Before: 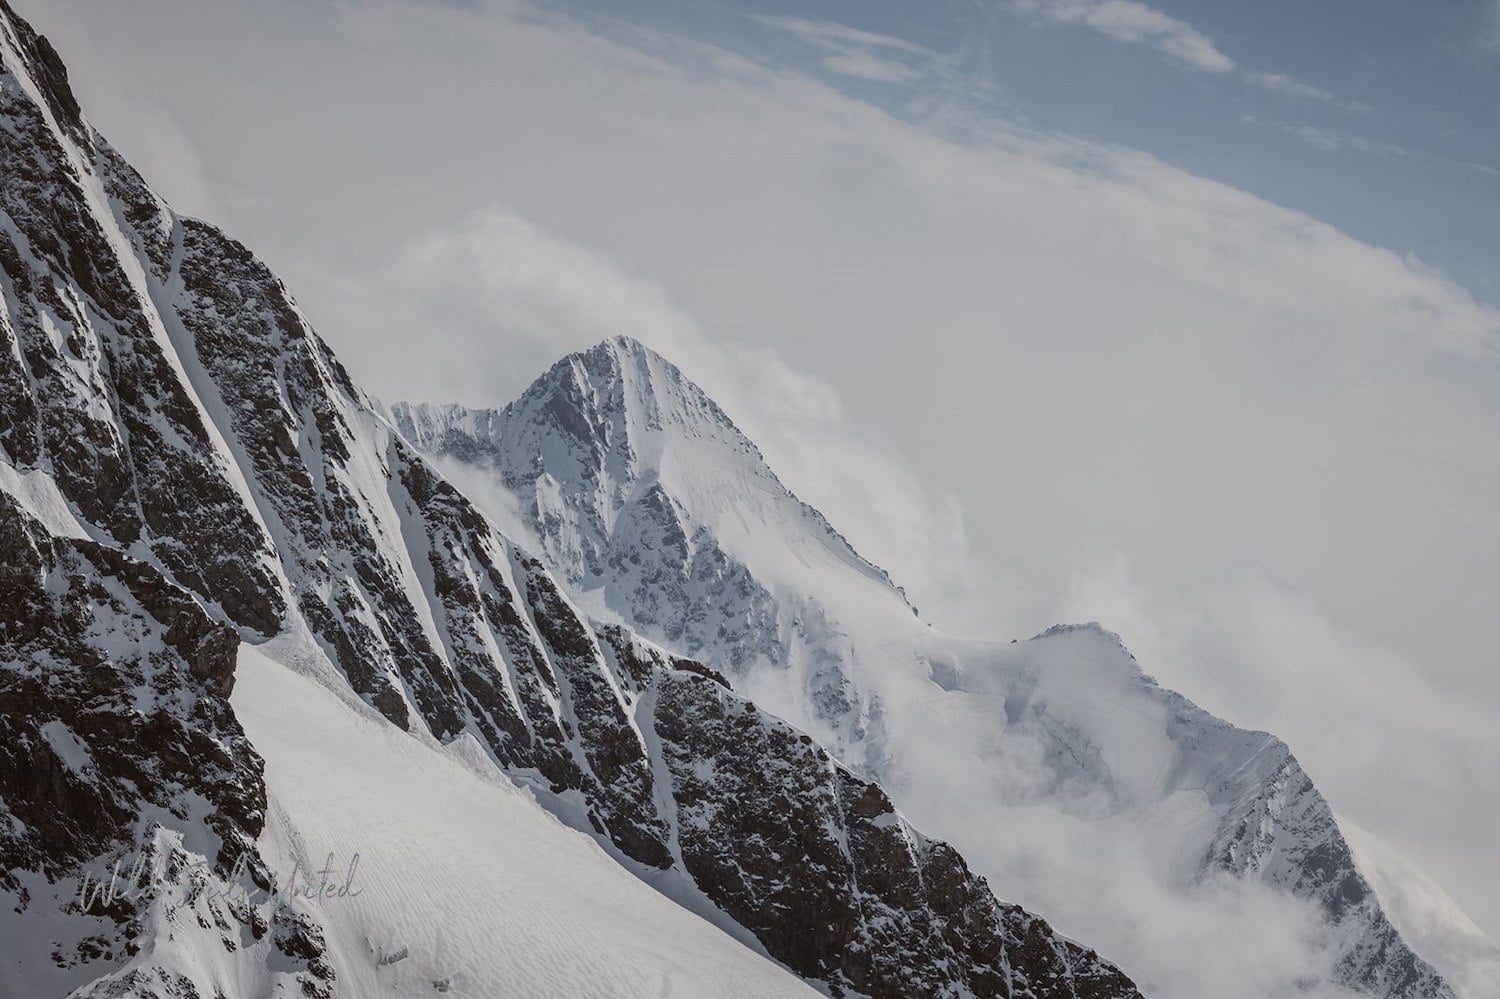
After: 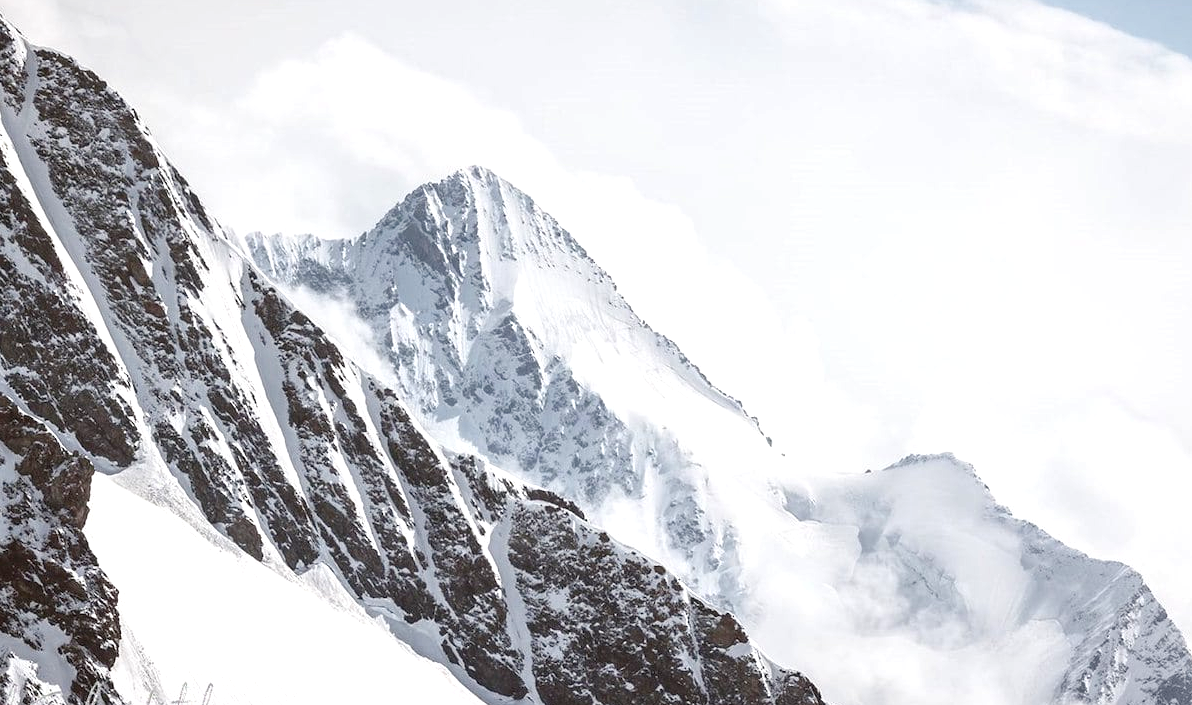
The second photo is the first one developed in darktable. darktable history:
exposure: exposure 1.203 EV, compensate exposure bias true, compensate highlight preservation false
color balance rgb: perceptual saturation grading › global saturation -0.123%, perceptual saturation grading › highlights -18.859%, perceptual saturation grading › mid-tones 6.65%, perceptual saturation grading › shadows 27.881%
crop: left 9.746%, top 17.058%, right 10.767%, bottom 12.356%
